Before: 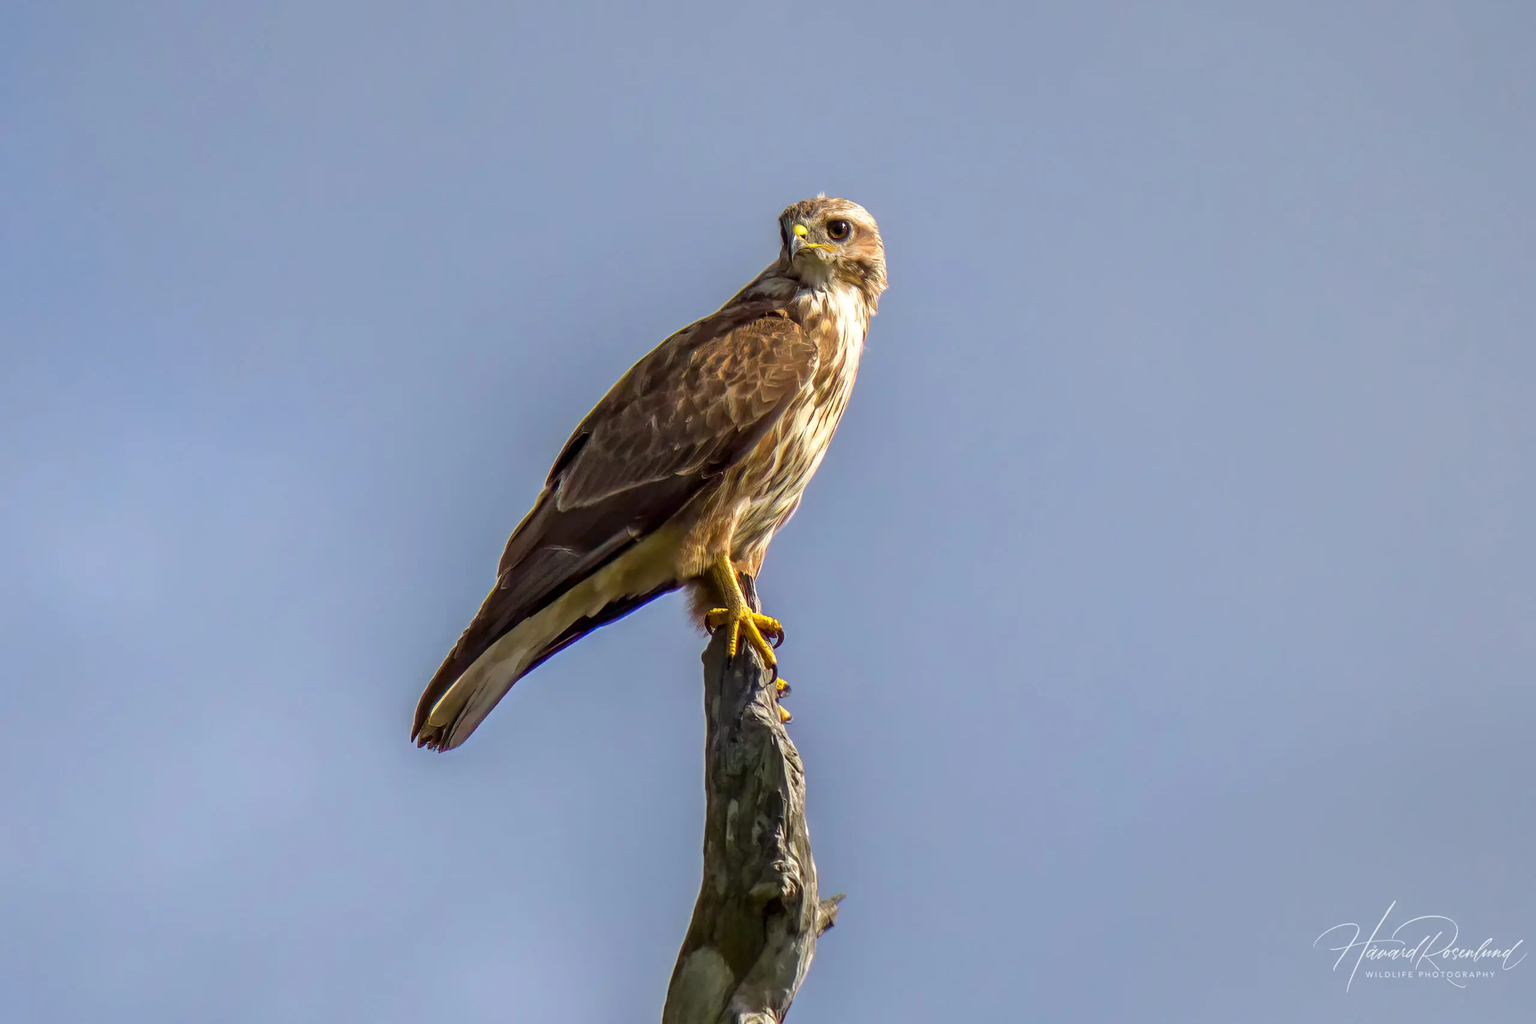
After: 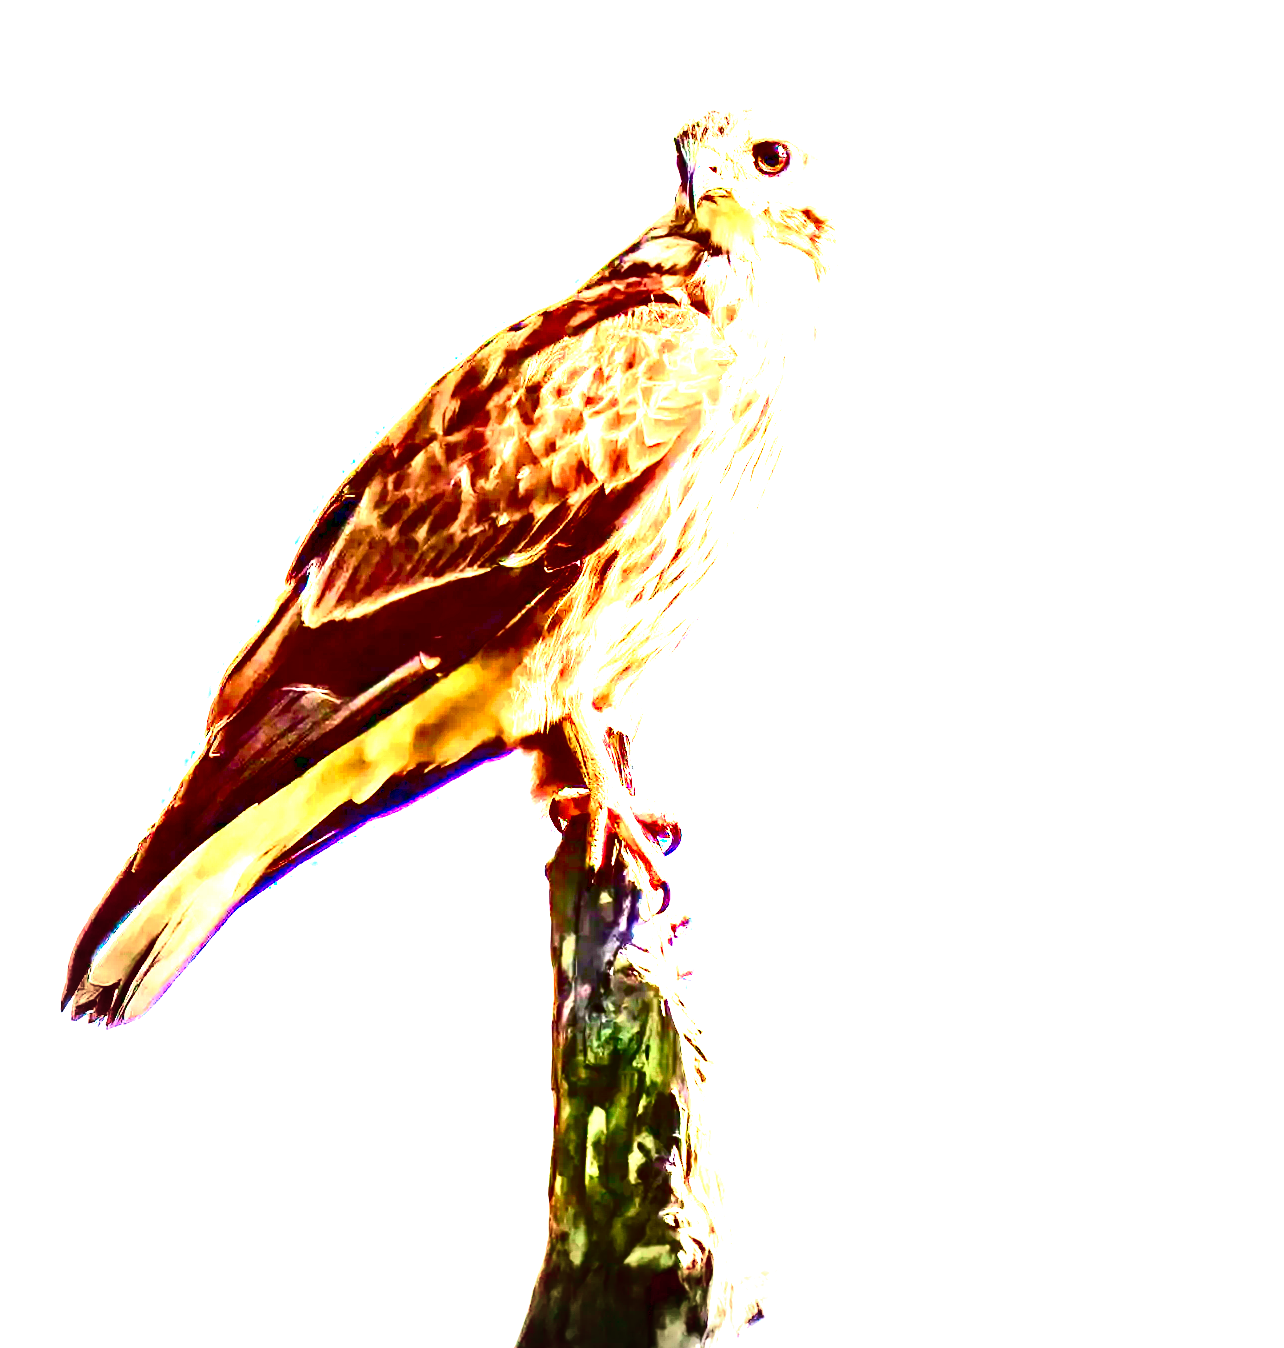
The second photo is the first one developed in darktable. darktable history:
crop and rotate: angle 0.02°, left 24.445%, top 13.249%, right 25.409%, bottom 7.775%
exposure: black level correction 0, exposure 3.966 EV, compensate highlight preservation false
vignetting: fall-off start 77.09%, fall-off radius 26.2%, width/height ratio 0.974, unbound false
contrast brightness saturation: brightness -0.992, saturation 0.998
tone curve: curves: ch0 [(0, 0) (0.187, 0.12) (0.384, 0.363) (0.618, 0.698) (0.754, 0.857) (0.875, 0.956) (1, 0.987)]; ch1 [(0, 0) (0.402, 0.36) (0.476, 0.466) (0.501, 0.501) (0.518, 0.514) (0.564, 0.608) (0.614, 0.664) (0.692, 0.744) (1, 1)]; ch2 [(0, 0) (0.435, 0.412) (0.483, 0.481) (0.503, 0.503) (0.522, 0.535) (0.563, 0.601) (0.627, 0.699) (0.699, 0.753) (0.997, 0.858)], color space Lab, independent channels, preserve colors none
